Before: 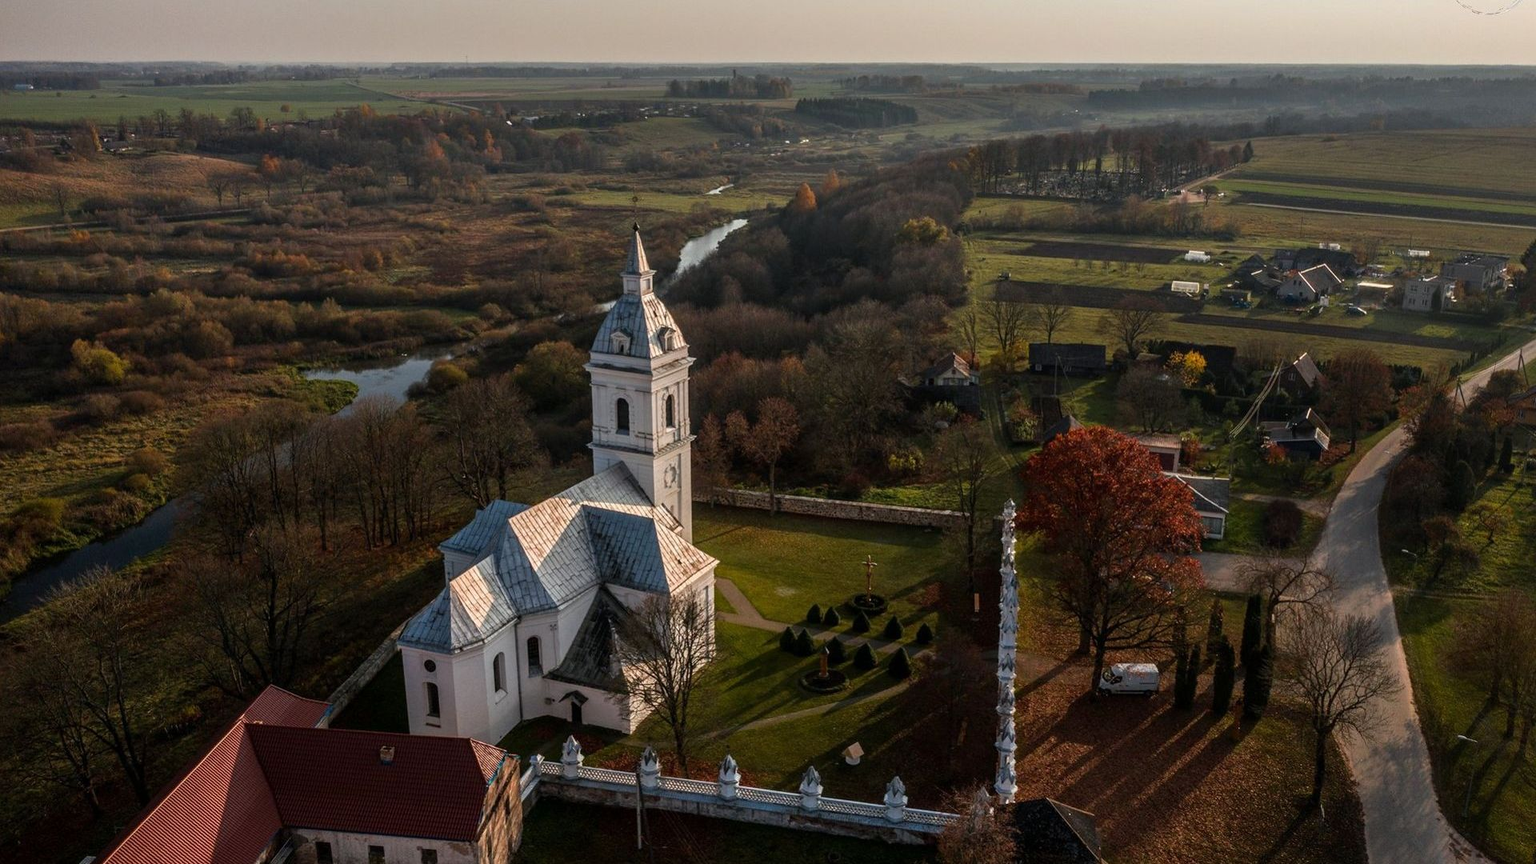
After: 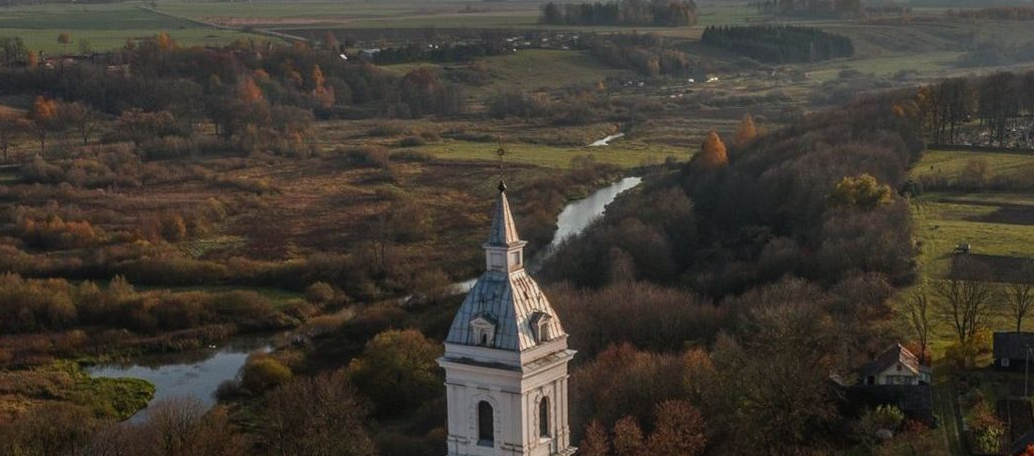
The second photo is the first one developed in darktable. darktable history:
local contrast: highlights 48%, shadows 0%, detail 100%
crop: left 15.306%, top 9.065%, right 30.789%, bottom 48.638%
